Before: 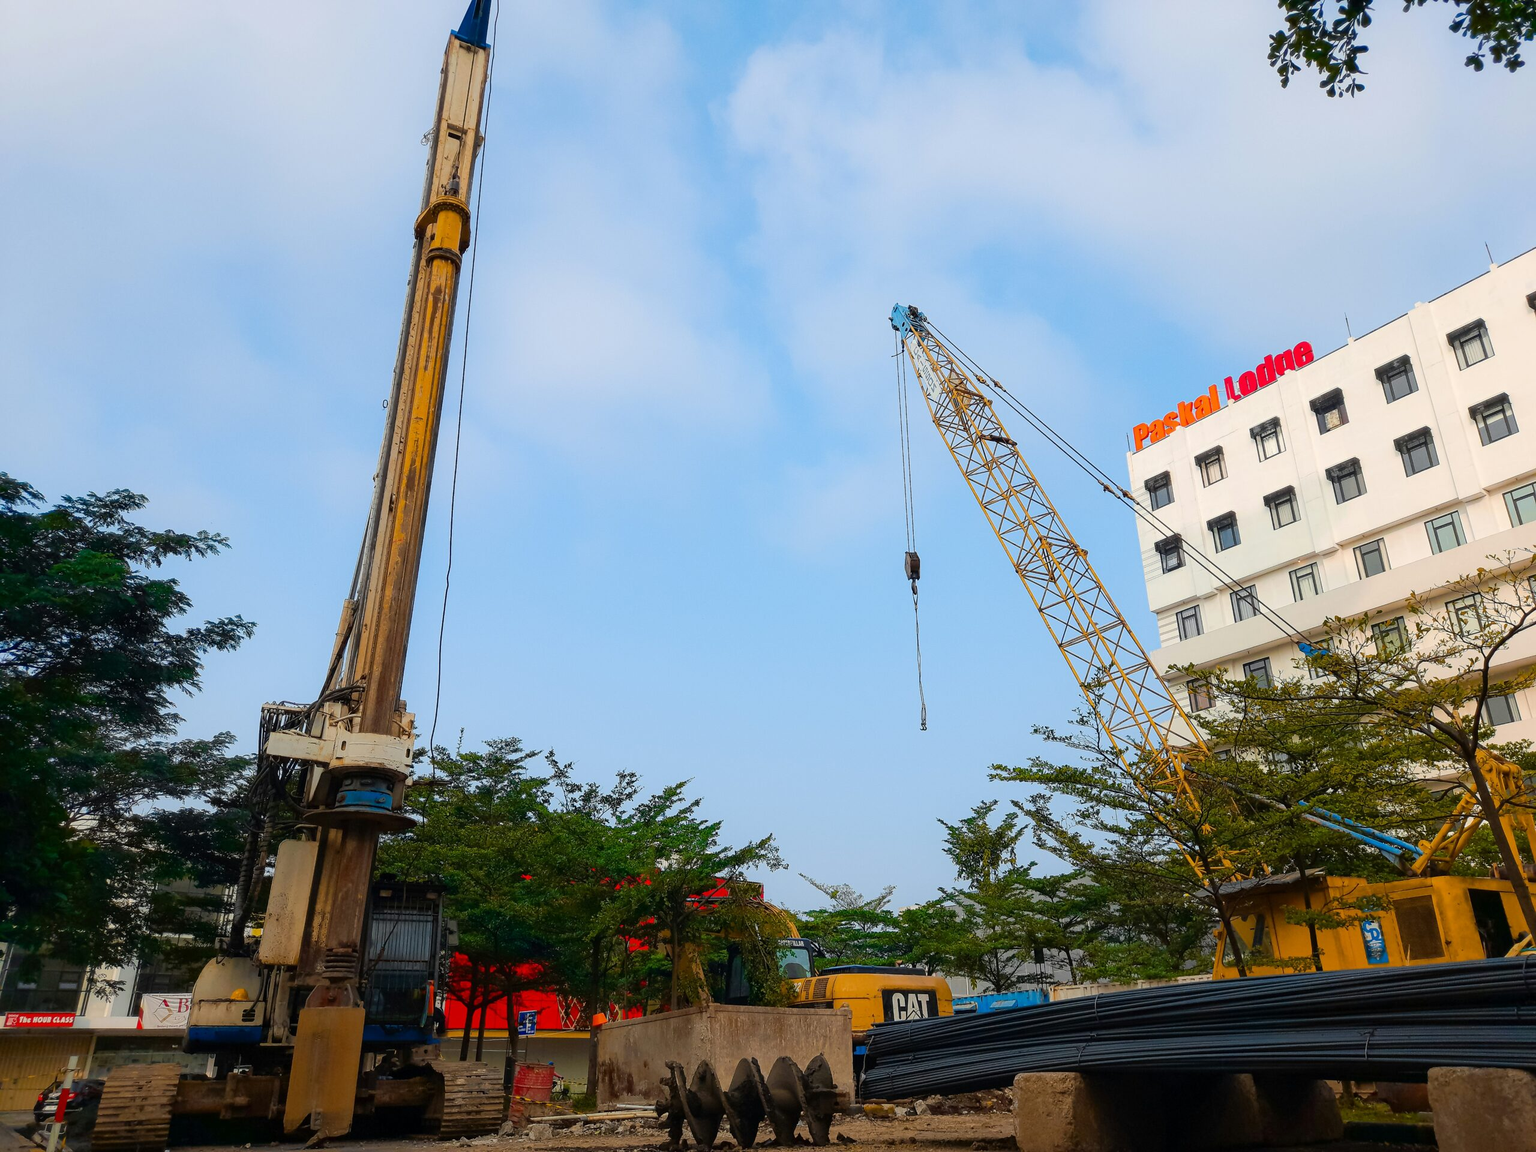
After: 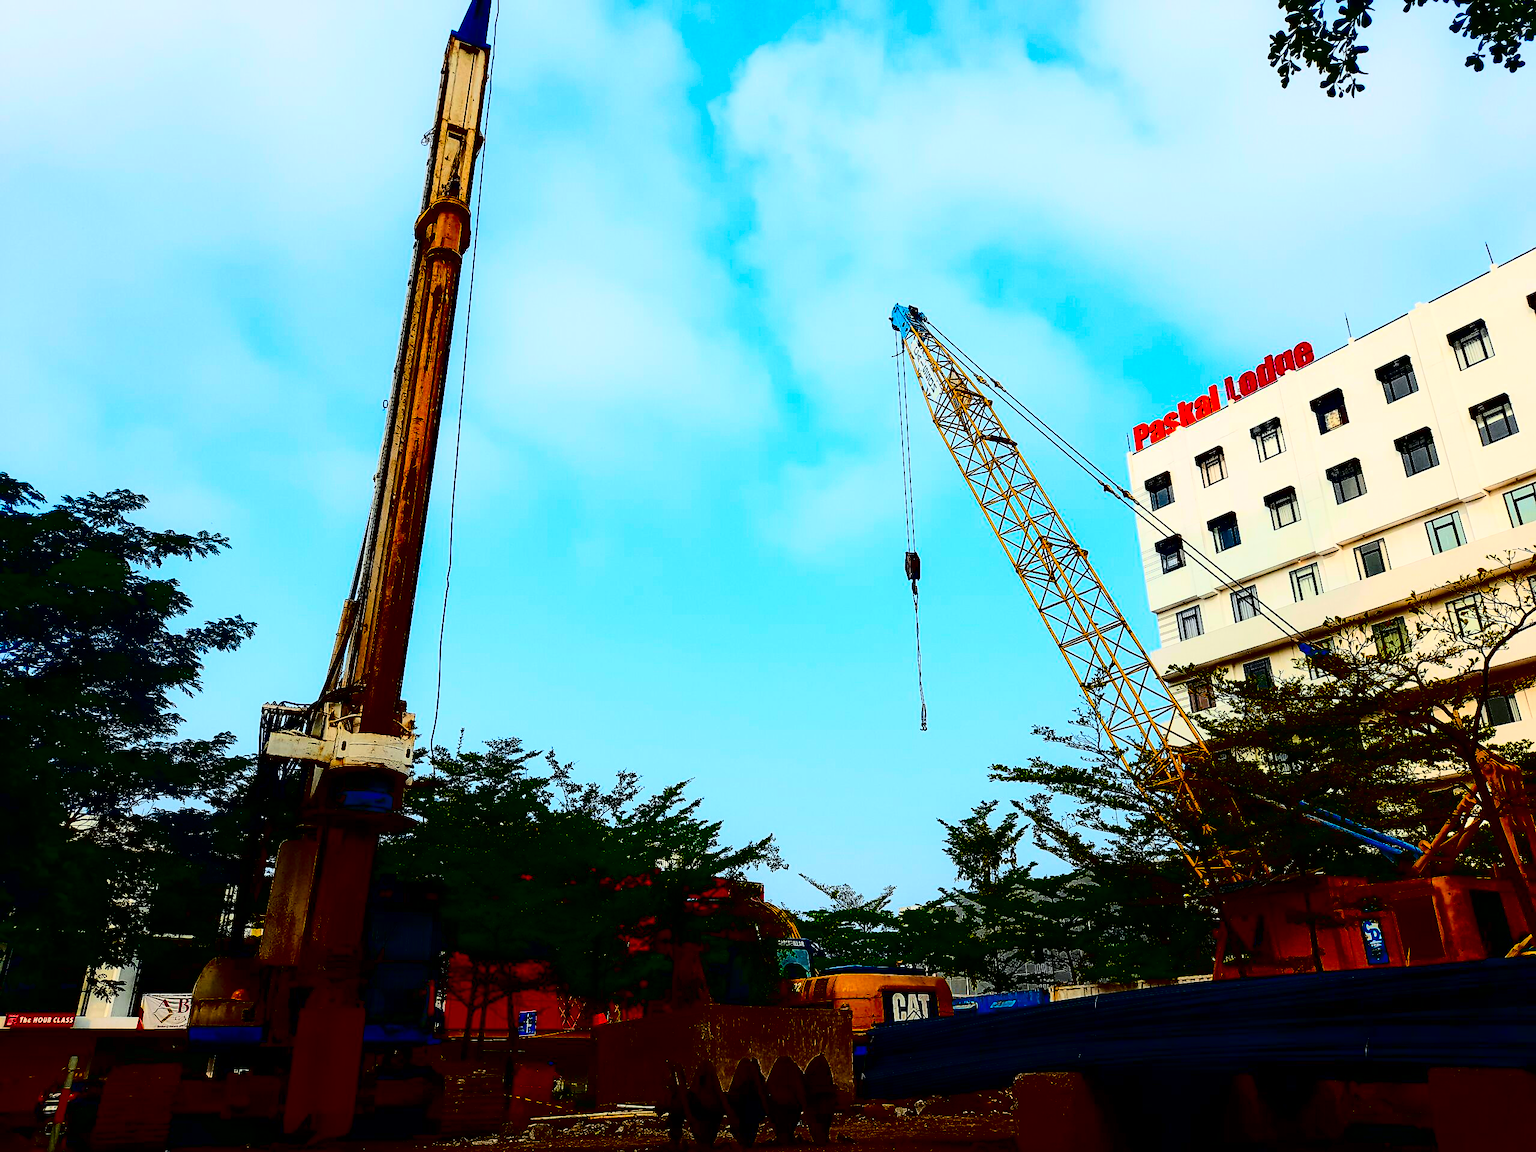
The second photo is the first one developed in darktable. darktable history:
white balance: red 0.978, blue 0.999
sharpen: amount 0.2
contrast brightness saturation: contrast 0.77, brightness -1, saturation 1
